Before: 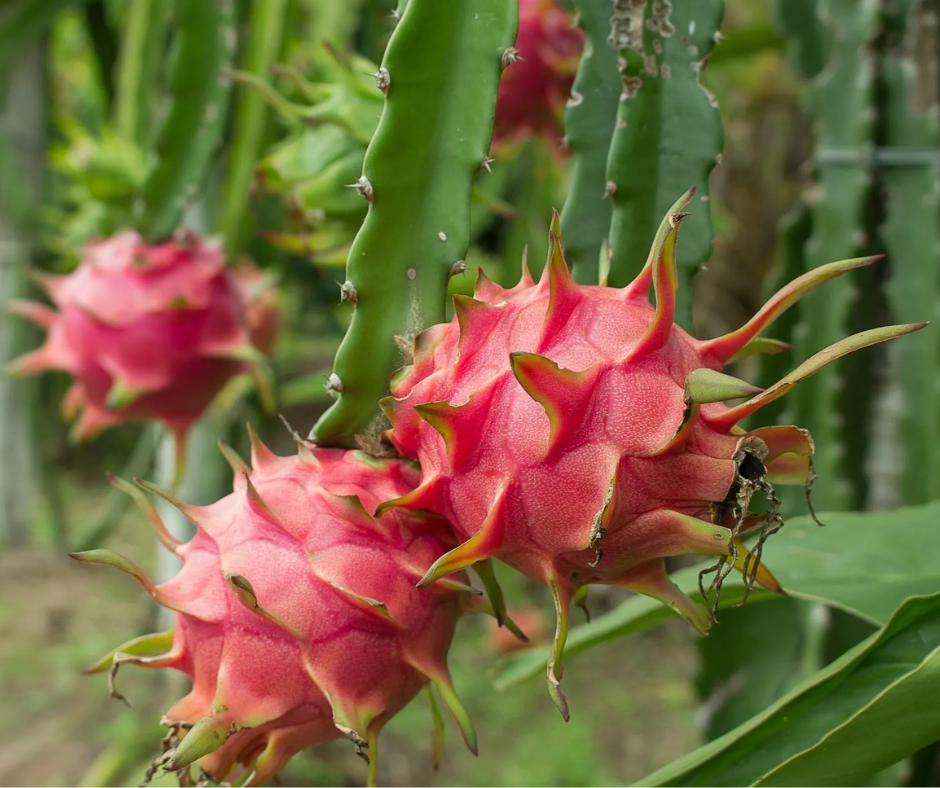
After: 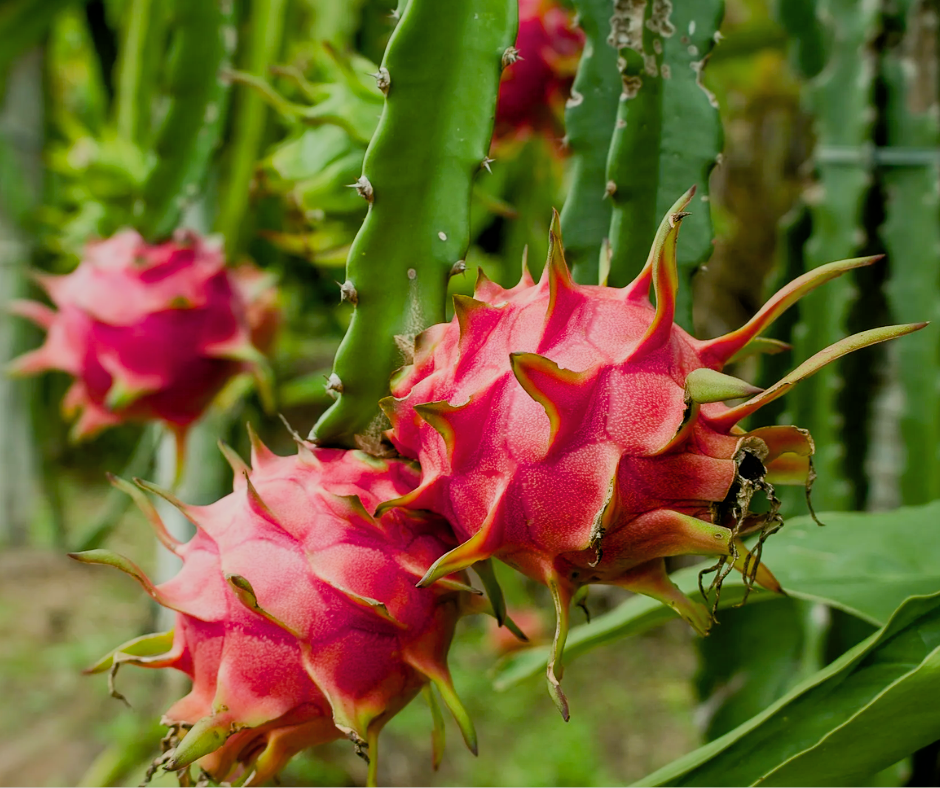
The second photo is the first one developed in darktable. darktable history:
shadows and highlights: highlights -60
color balance rgb: shadows lift › chroma 0.798%, shadows lift › hue 110.37°, highlights gain › chroma 0.197%, highlights gain › hue 332.89°, global offset › luminance -0.479%, perceptual saturation grading › global saturation 20%, perceptual saturation grading › highlights -25.049%, perceptual saturation grading › shadows 49.632%, perceptual brilliance grading › global brilliance 19.223%, perceptual brilliance grading › shadows -39.388%
filmic rgb: black relative exposure -7.65 EV, white relative exposure 4.56 EV, hardness 3.61
